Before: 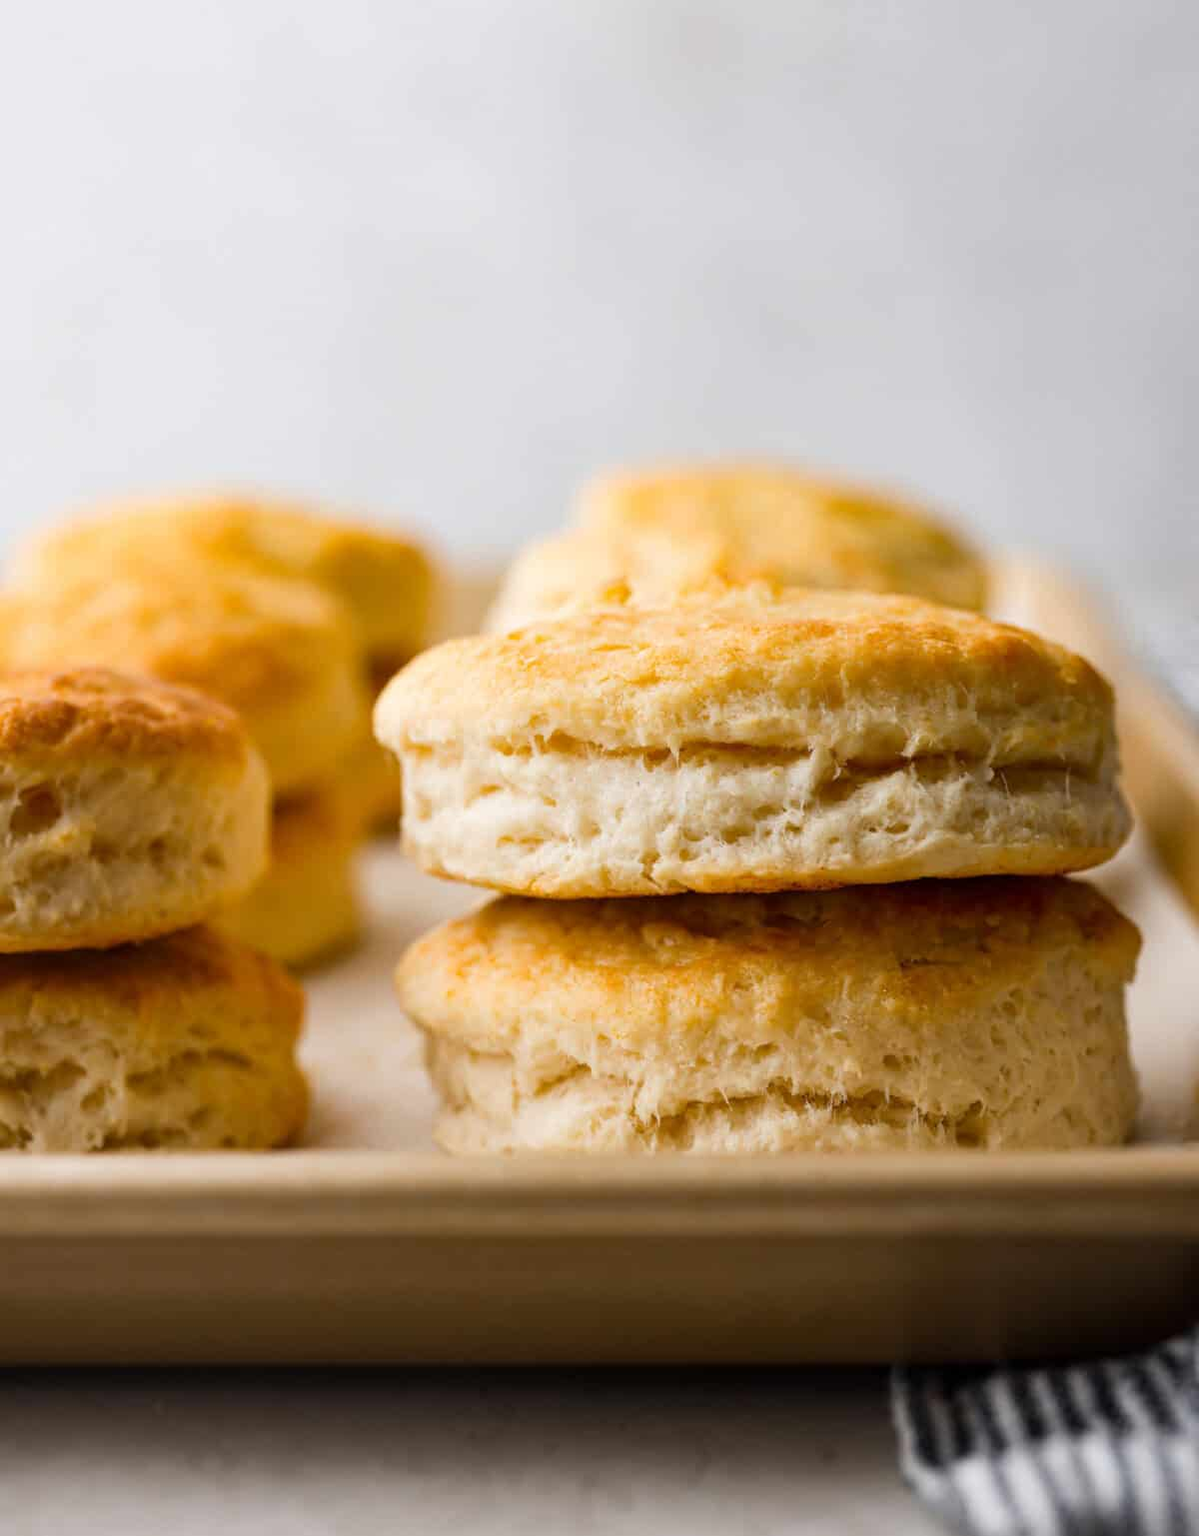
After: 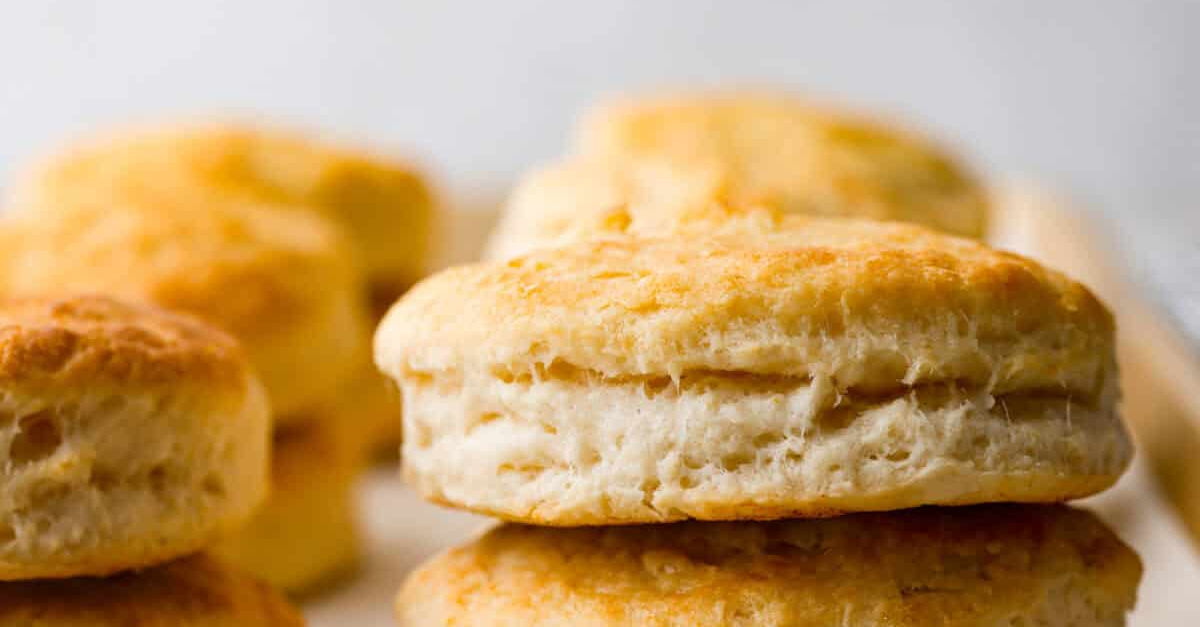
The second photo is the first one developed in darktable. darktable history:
crop and rotate: top 24.3%, bottom 34.87%
